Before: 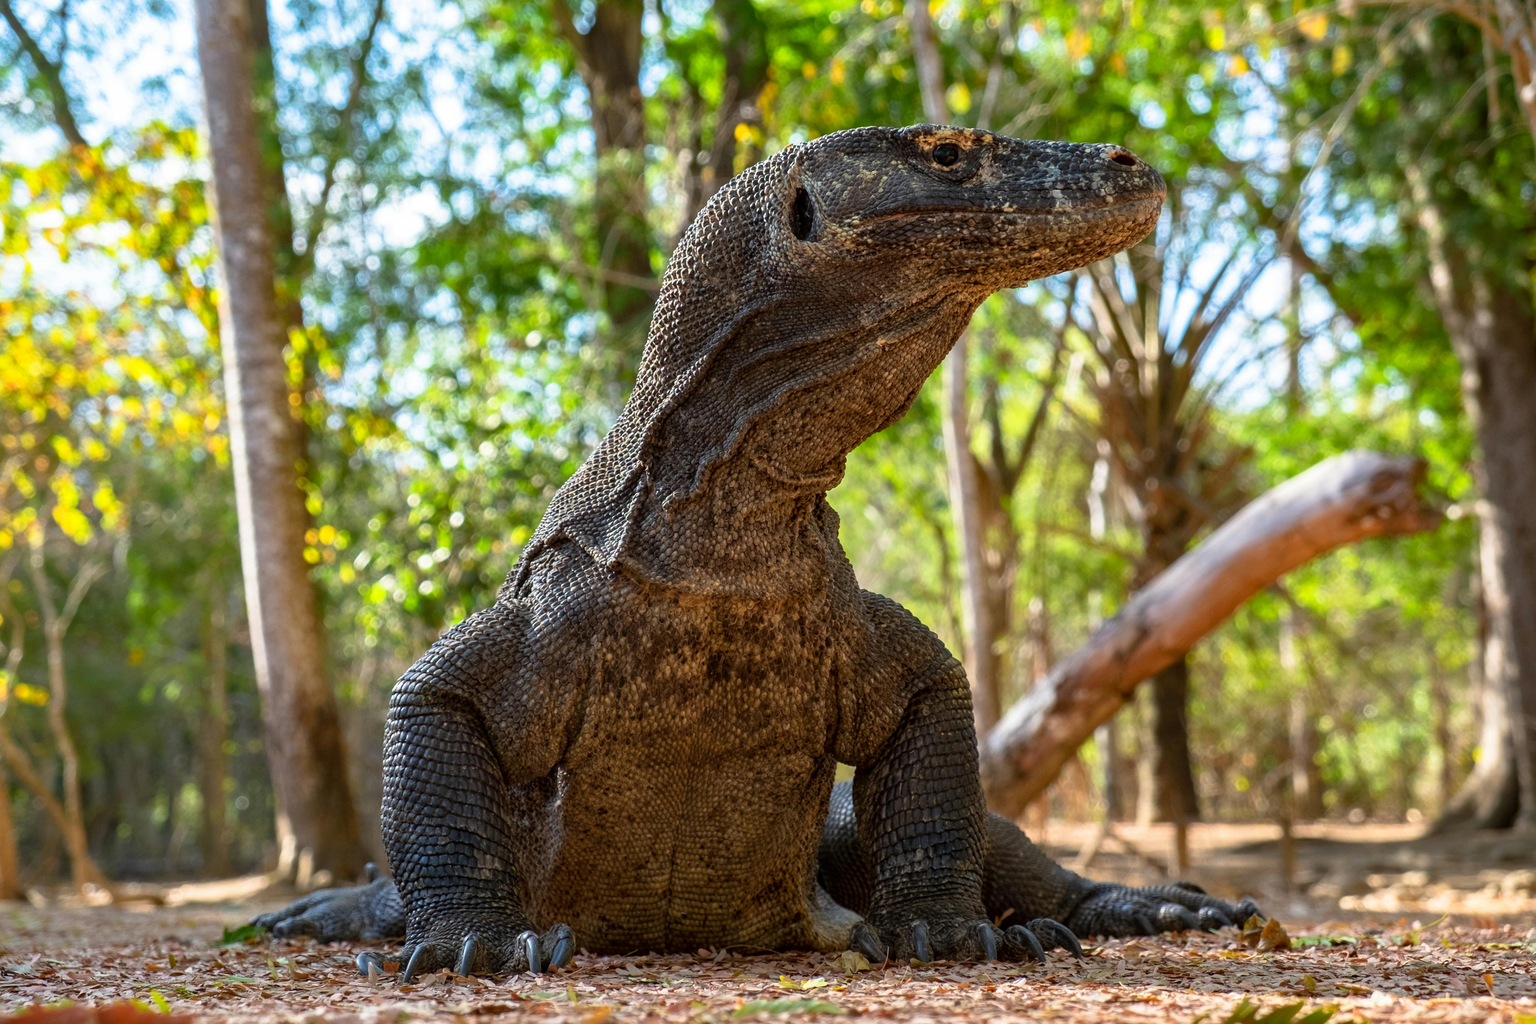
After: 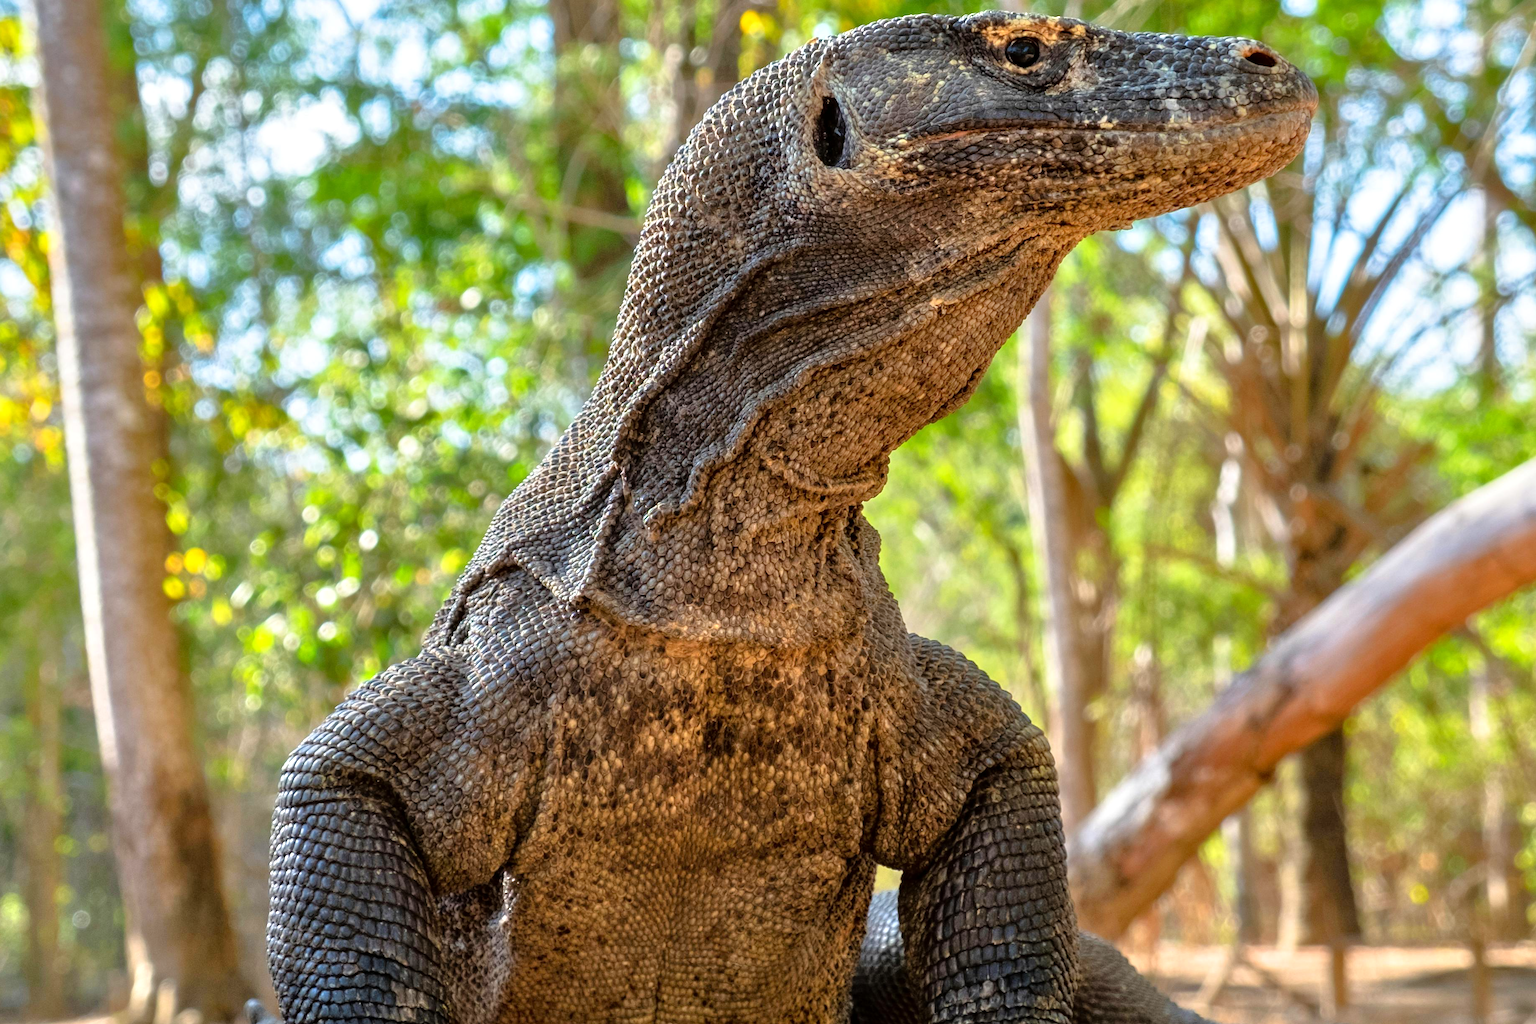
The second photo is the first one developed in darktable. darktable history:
tone equalizer: -7 EV 0.15 EV, -6 EV 0.6 EV, -5 EV 1.15 EV, -4 EV 1.33 EV, -3 EV 1.15 EV, -2 EV 0.6 EV, -1 EV 0.15 EV, mask exposure compensation -0.5 EV
crop and rotate: left 11.831%, top 11.346%, right 13.429%, bottom 13.899%
